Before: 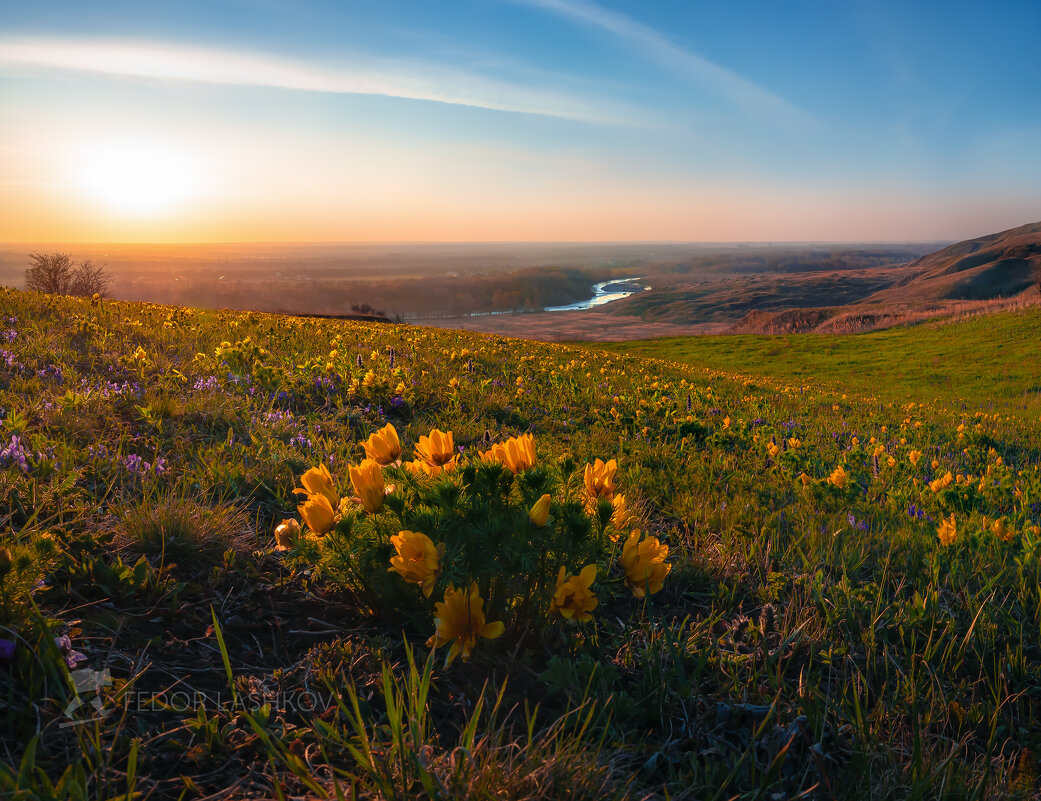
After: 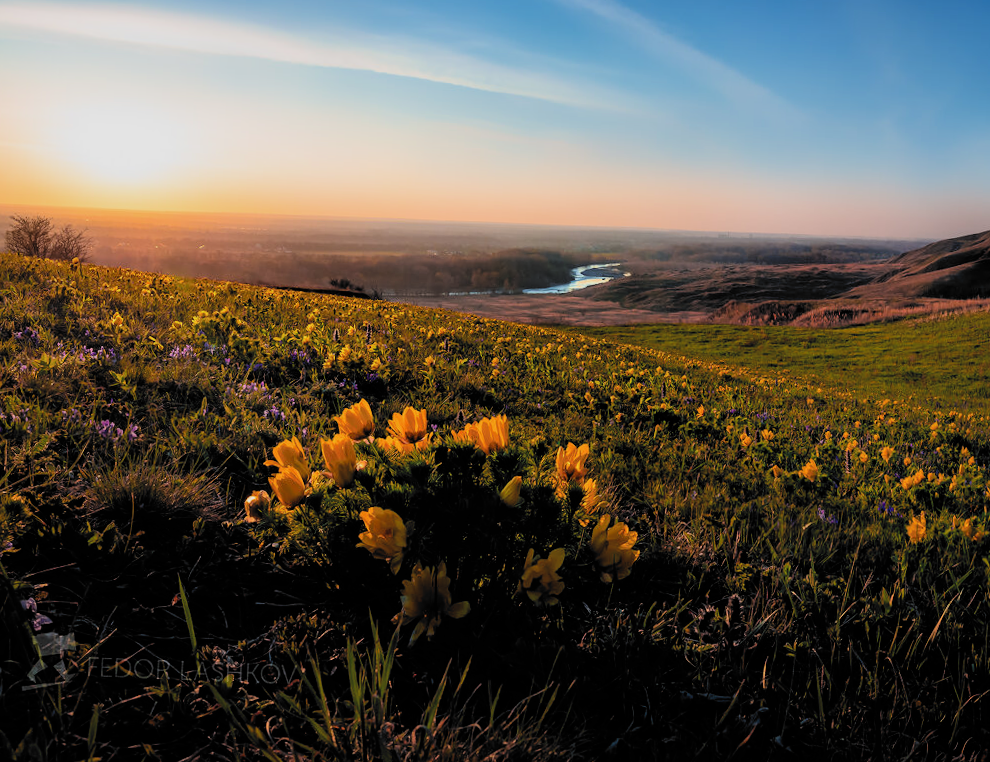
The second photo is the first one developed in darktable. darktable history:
crop and rotate: angle -2.26°
filmic rgb: black relative exposure -5.02 EV, white relative exposure 3.96 EV, hardness 2.9, contrast 1.299, highlights saturation mix -29.01%, color science v6 (2022), iterations of high-quality reconstruction 0
